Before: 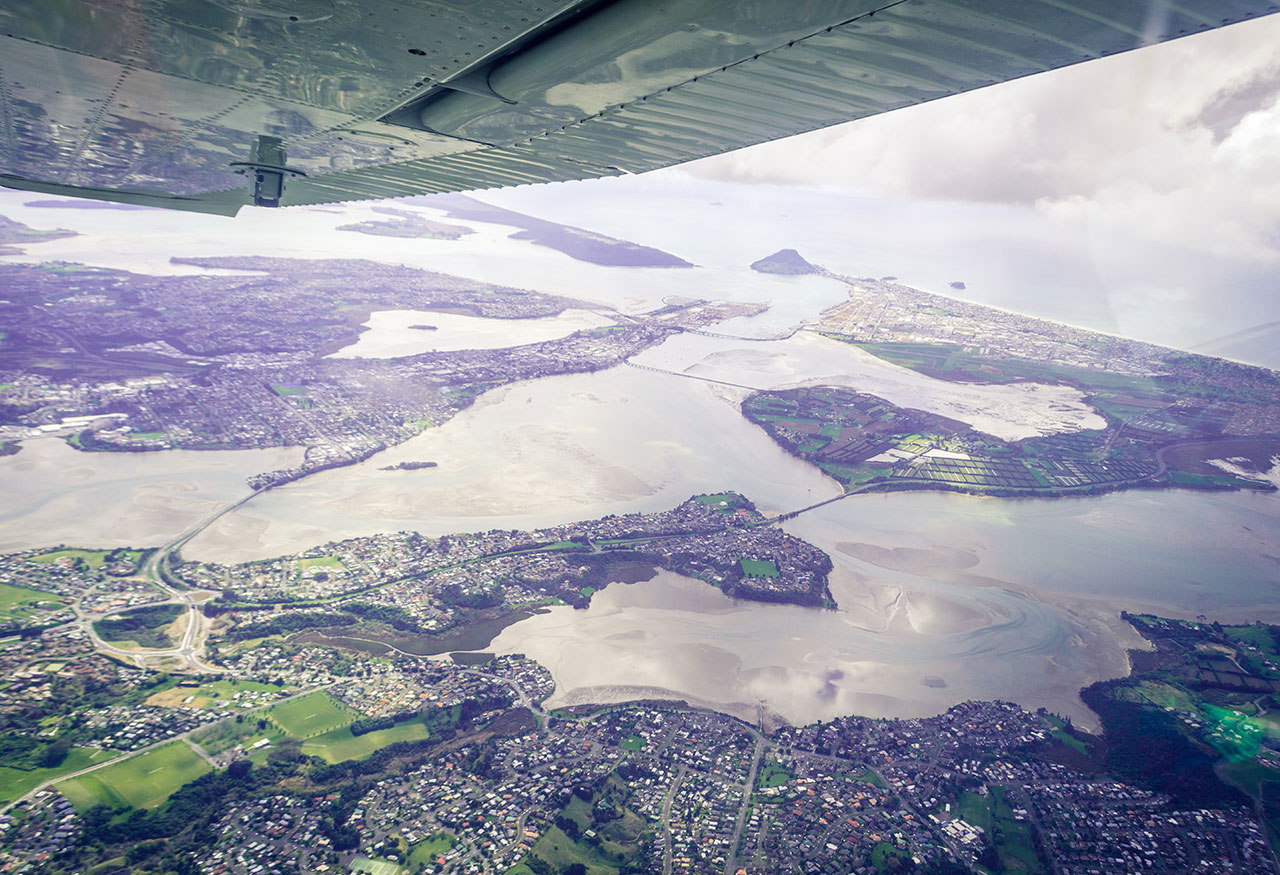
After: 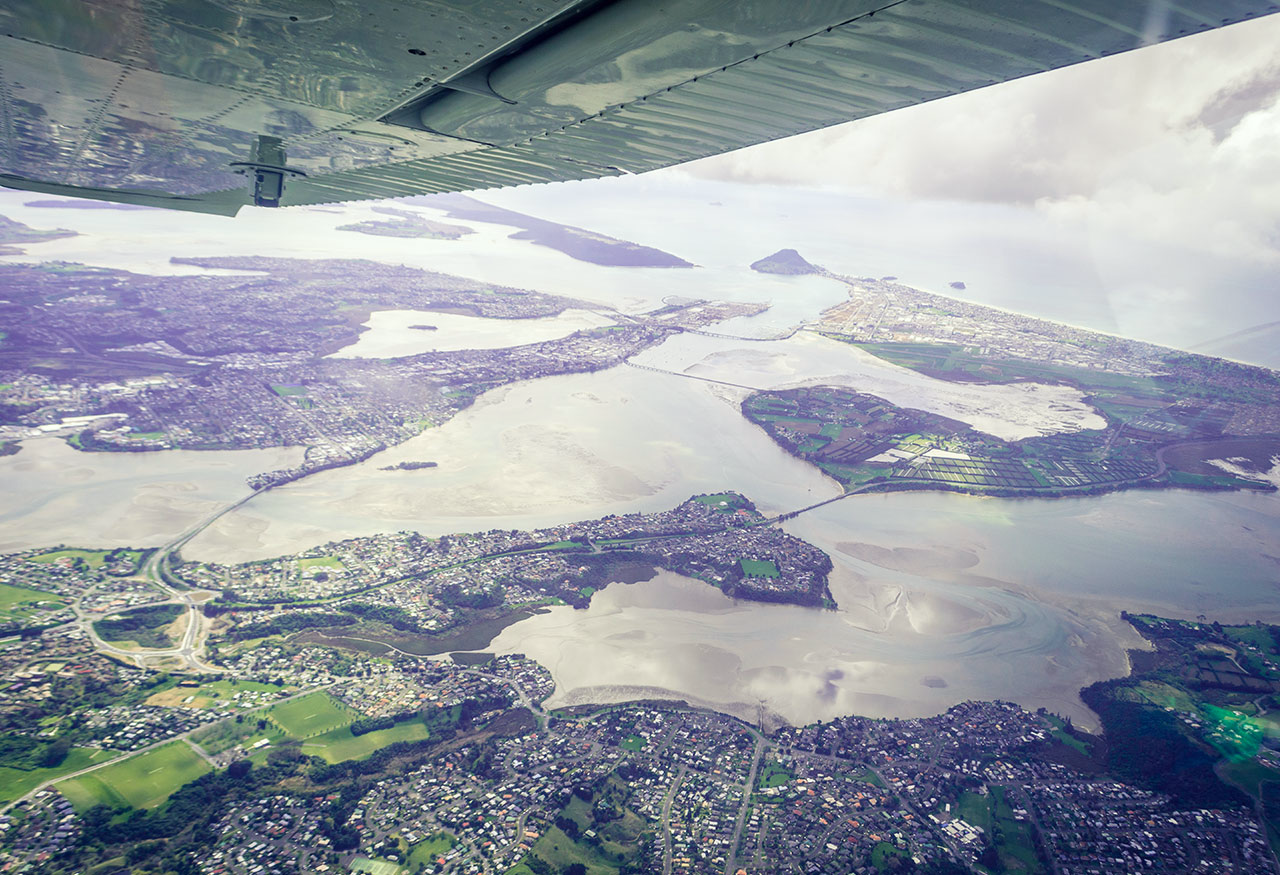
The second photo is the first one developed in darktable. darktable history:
color correction: highlights a* -2.57, highlights b* 2.52
